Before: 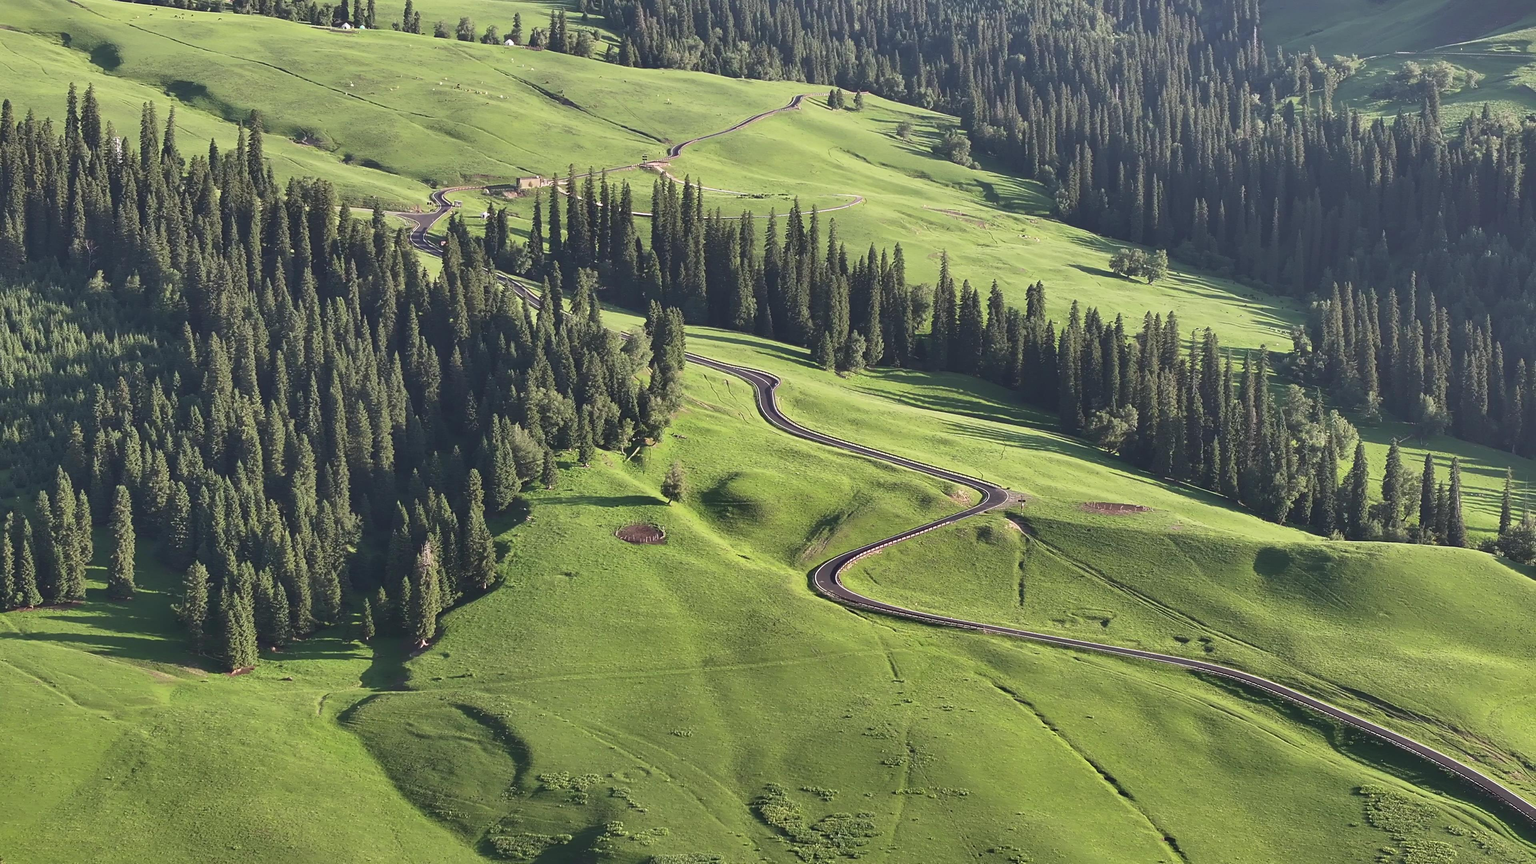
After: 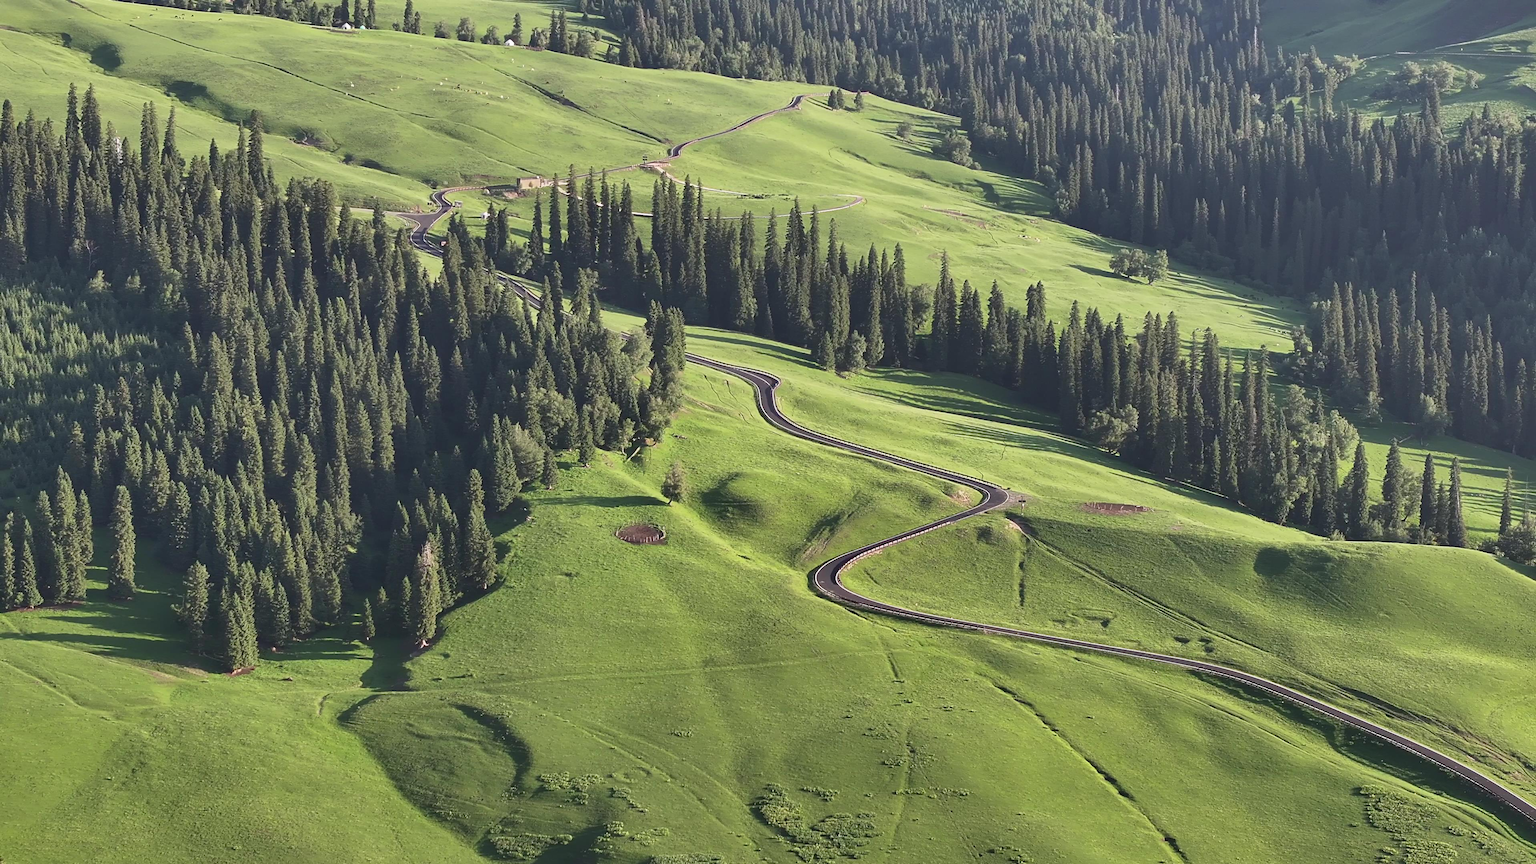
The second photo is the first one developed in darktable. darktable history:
tone equalizer: mask exposure compensation -0.512 EV
